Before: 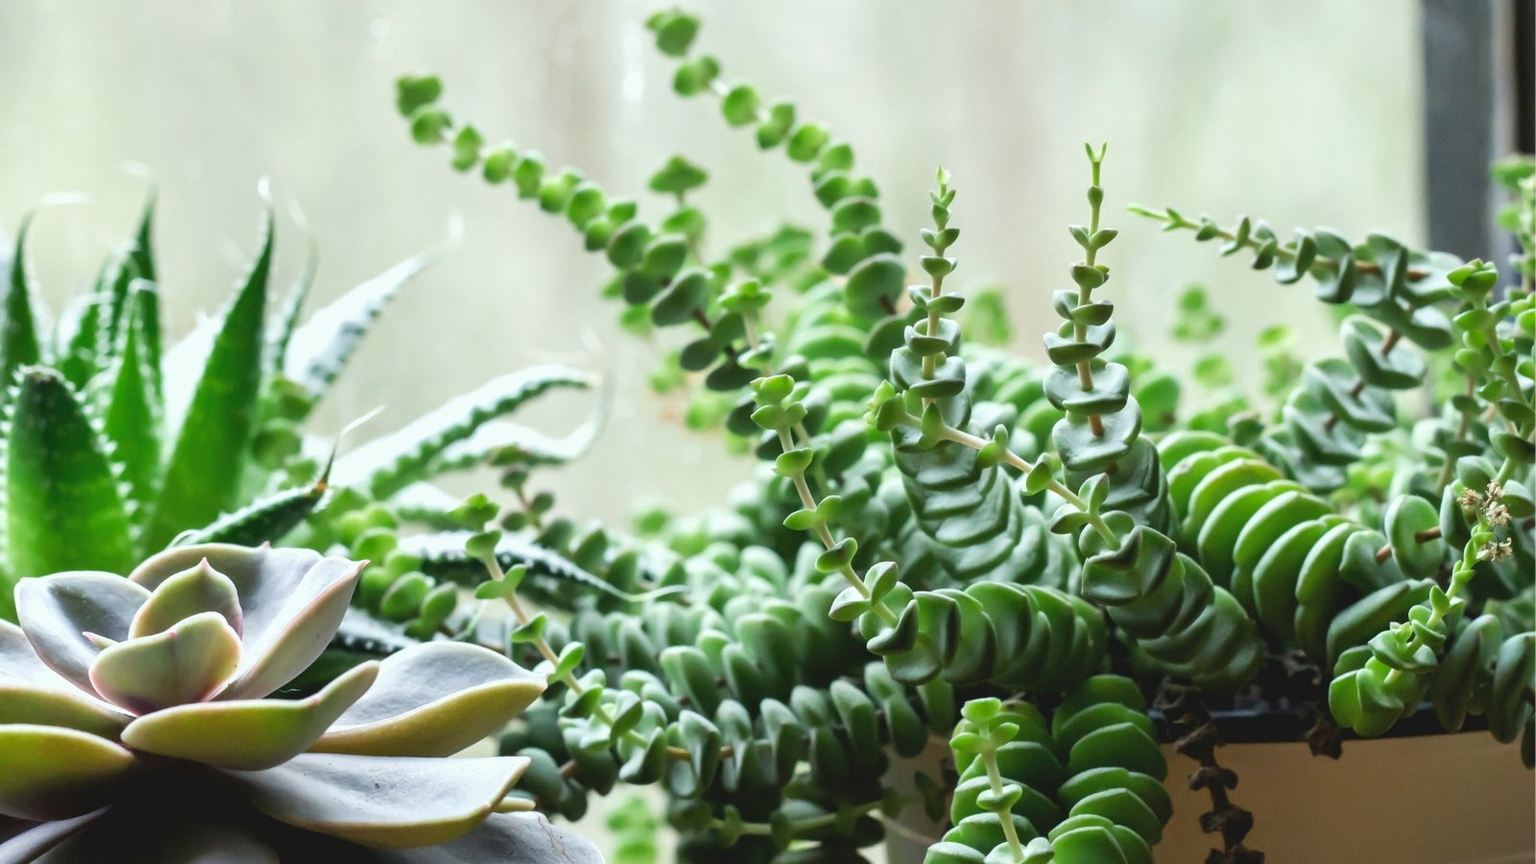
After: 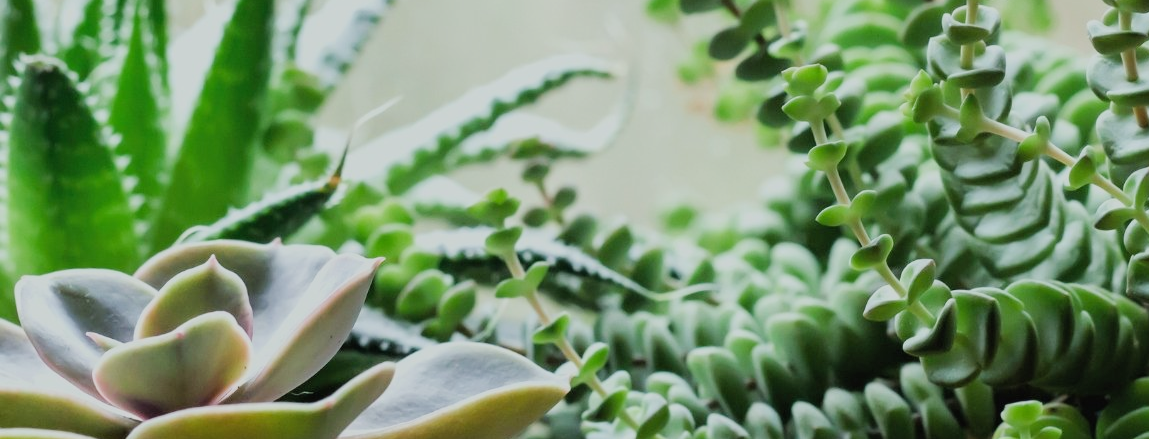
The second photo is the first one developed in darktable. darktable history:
crop: top 36.285%, right 28.174%, bottom 14.87%
filmic rgb: black relative exposure -7.65 EV, white relative exposure 4.56 EV, hardness 3.61
exposure: compensate highlight preservation false
